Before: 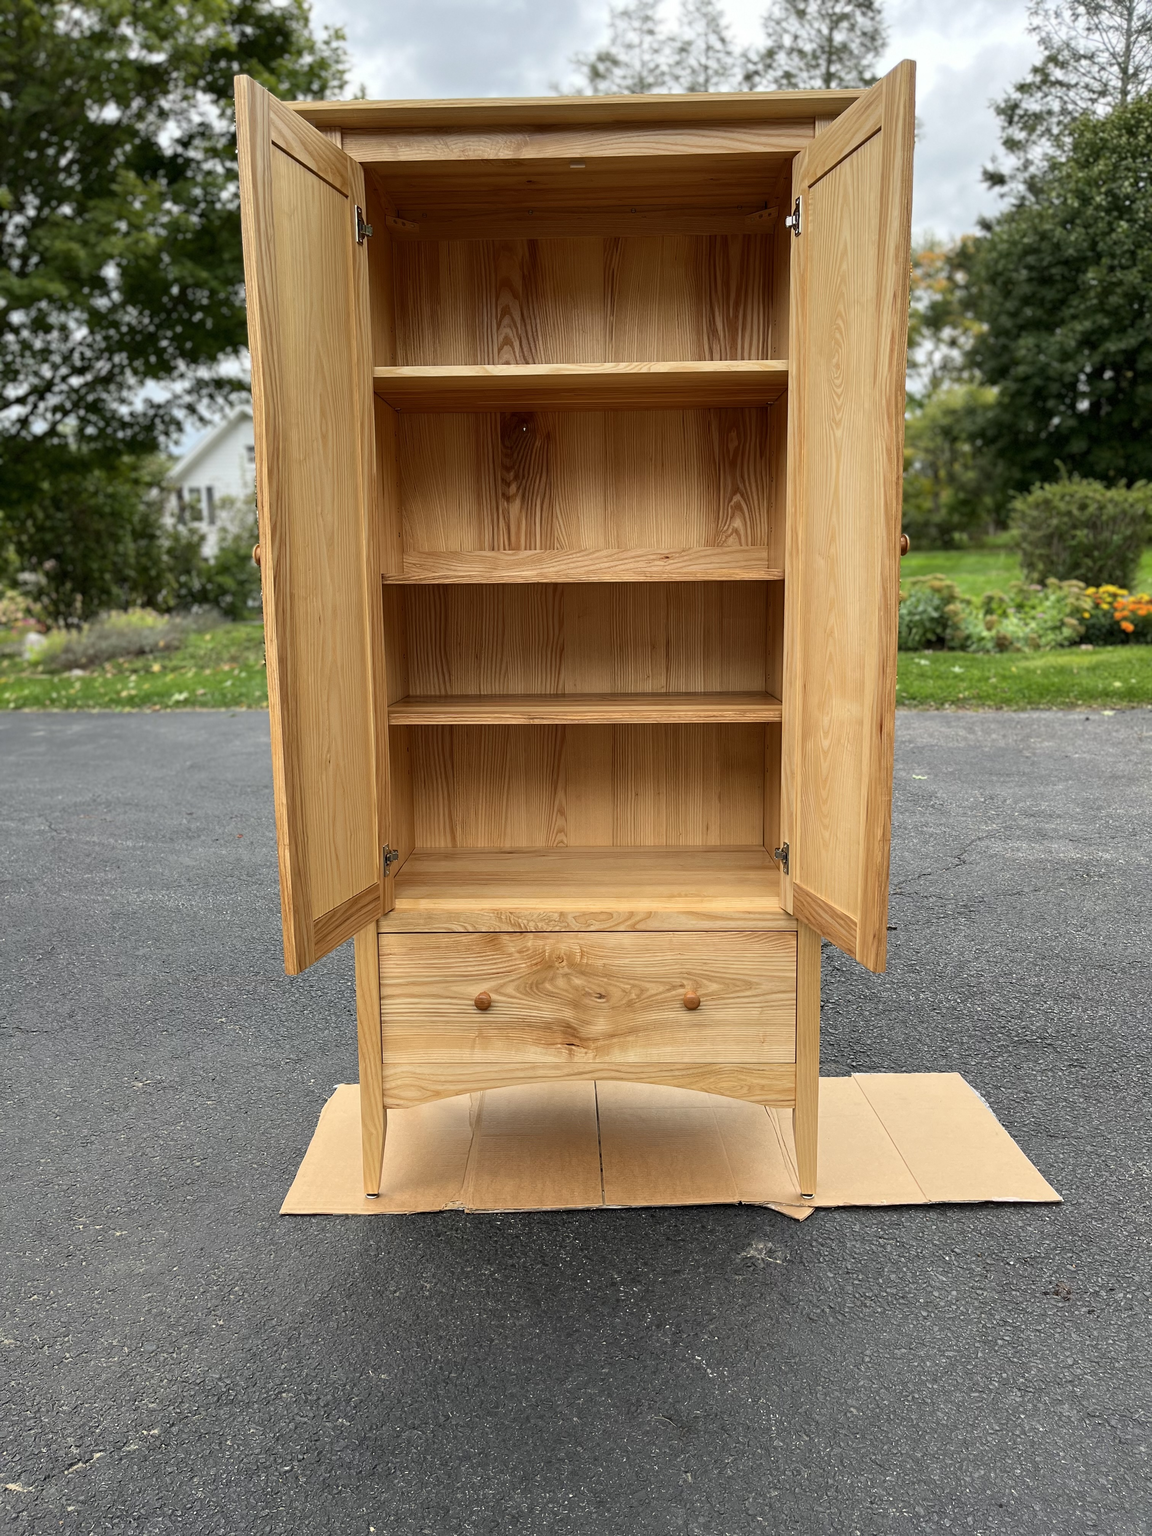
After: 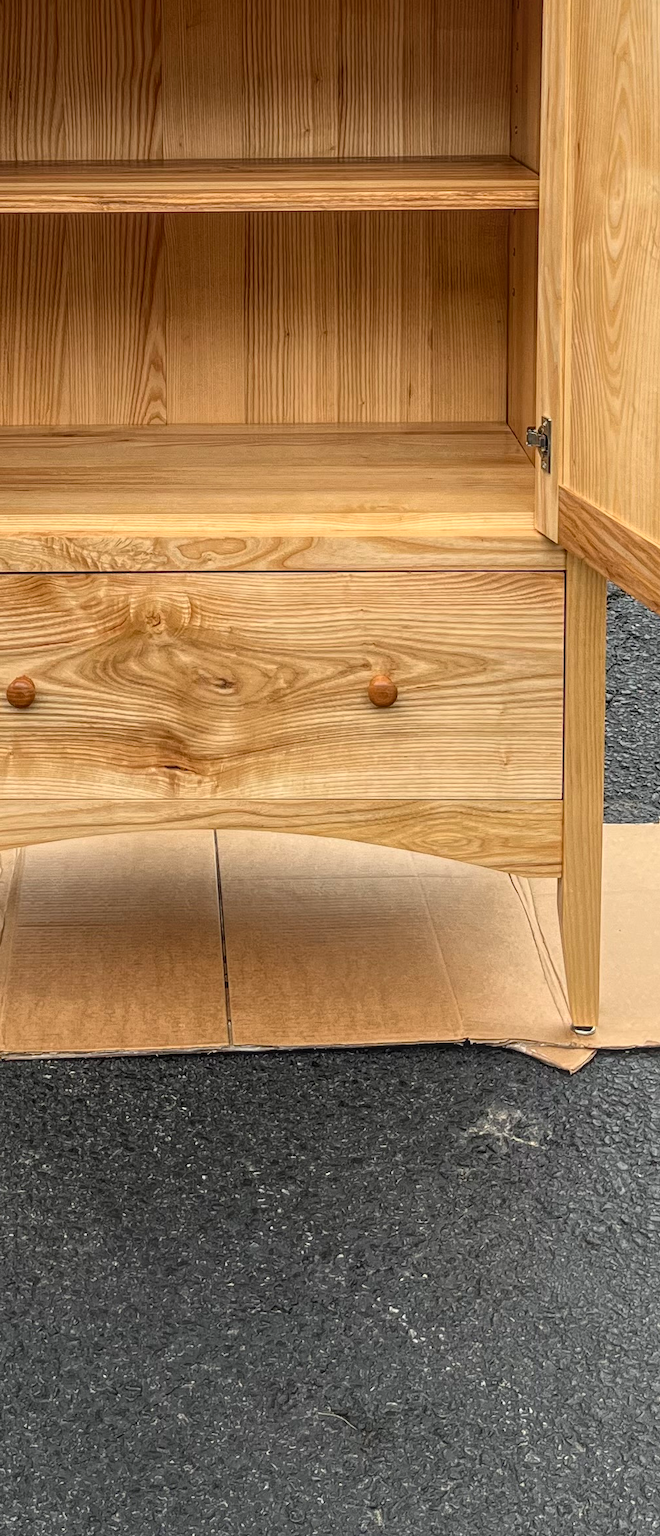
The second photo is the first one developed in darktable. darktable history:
local contrast: highlights 74%, shadows 55%, detail 176%, midtone range 0.207
crop: left 40.878%, top 39.176%, right 25.993%, bottom 3.081%
